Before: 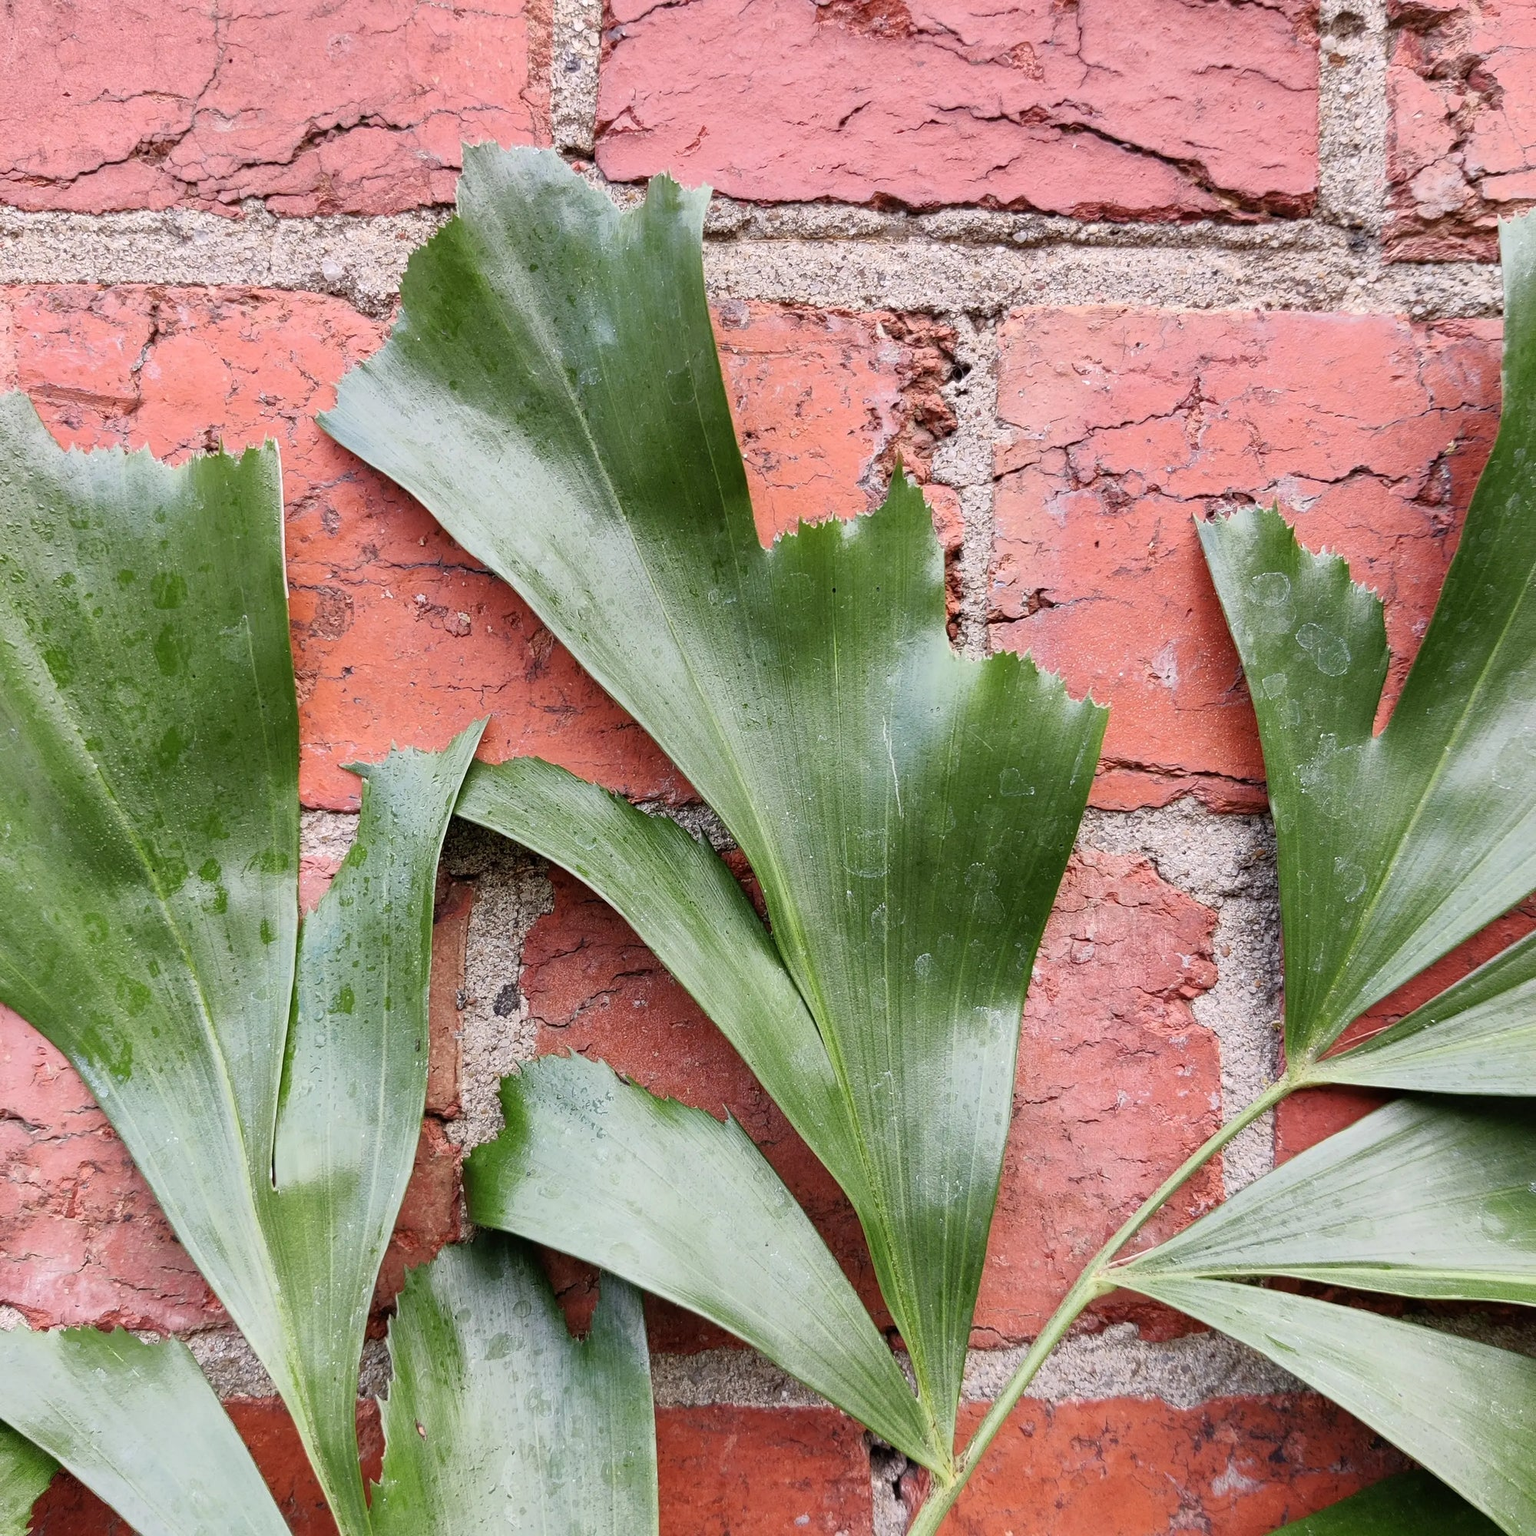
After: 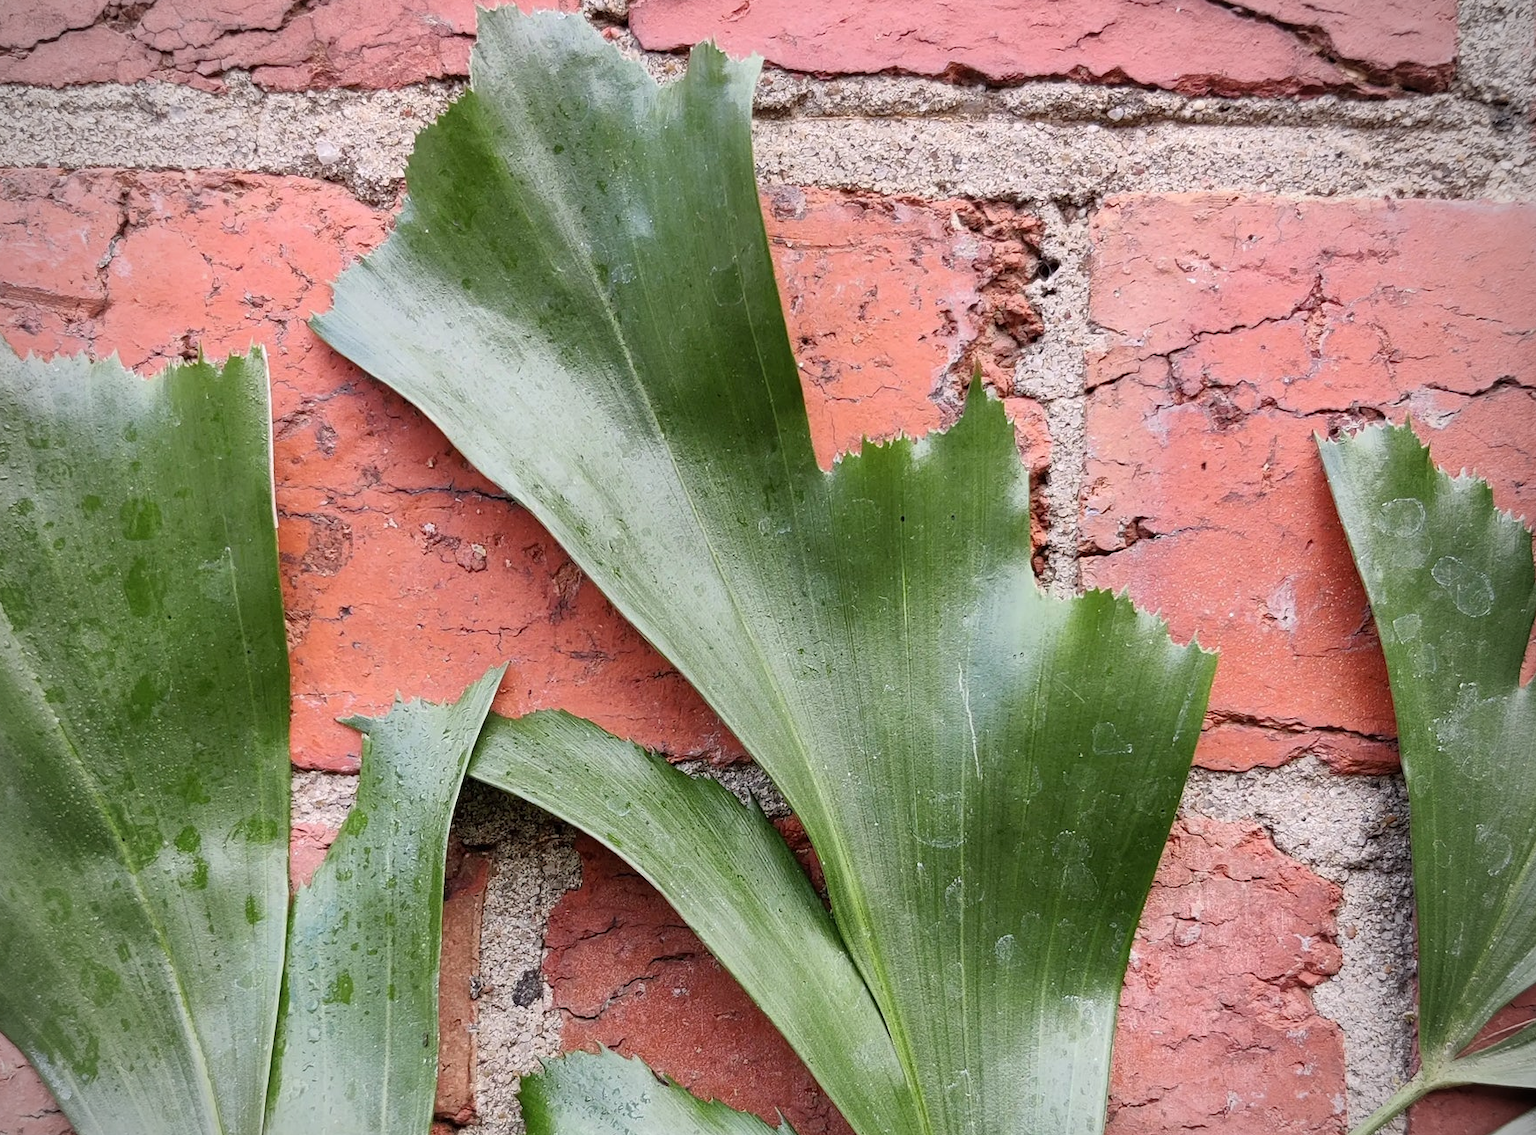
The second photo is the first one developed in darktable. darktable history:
crop: left 3.015%, top 8.969%, right 9.647%, bottom 26.457%
vignetting: on, module defaults
